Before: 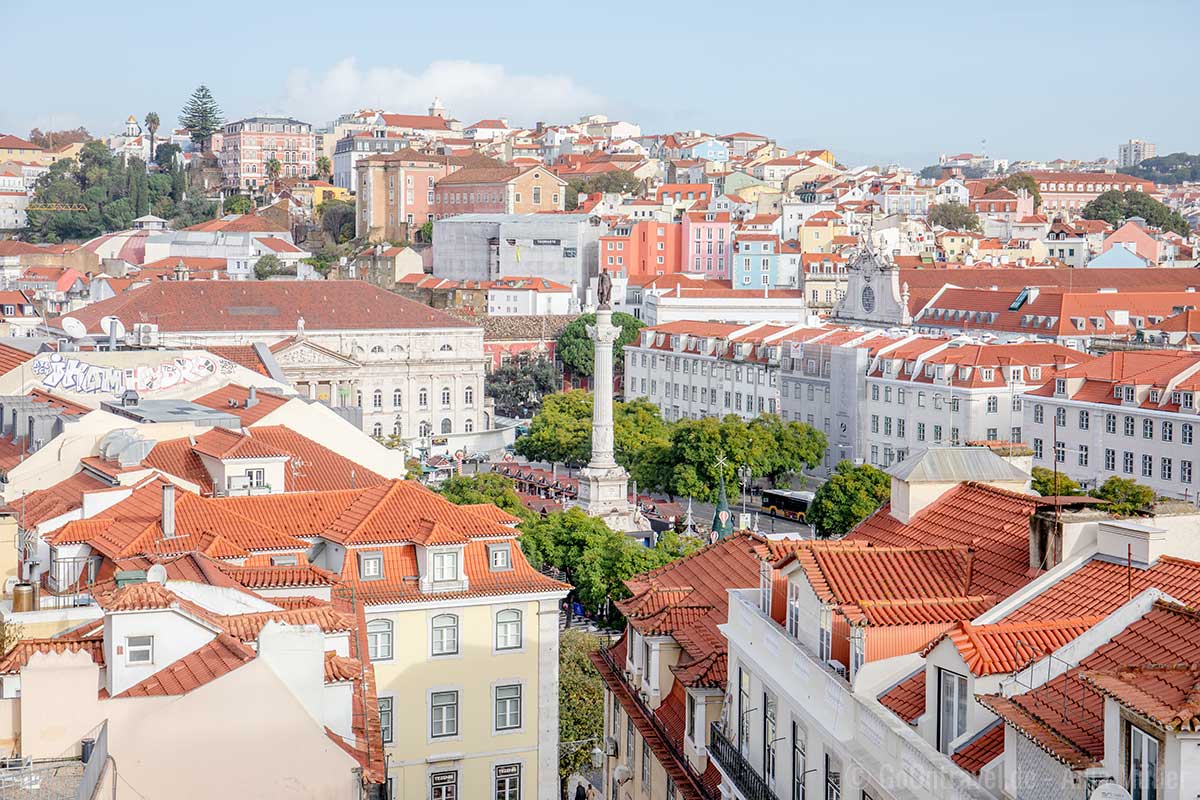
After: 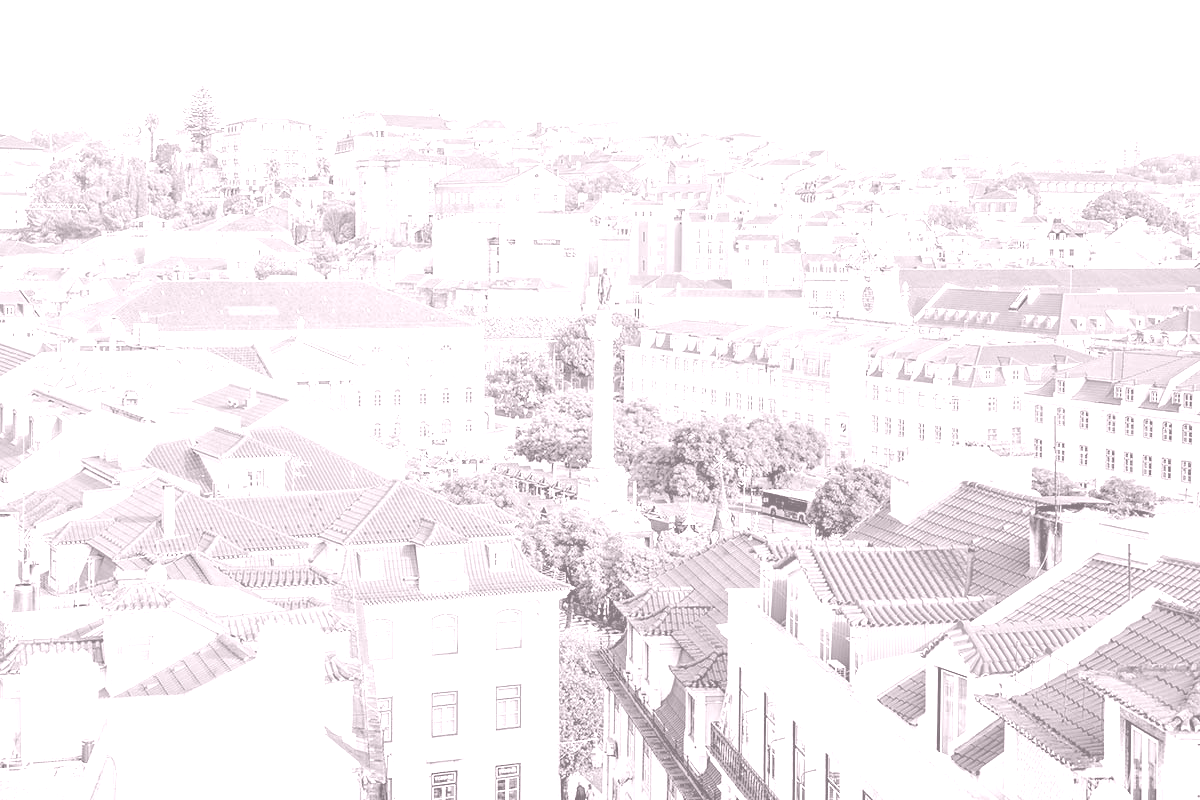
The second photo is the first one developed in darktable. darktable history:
colorize: hue 25.2°, saturation 83%, source mix 82%, lightness 79%, version 1
color zones: curves: ch0 [(0.27, 0.396) (0.563, 0.504) (0.75, 0.5) (0.787, 0.307)]
tone equalizer: -8 EV 1 EV, -7 EV 1 EV, -6 EV 1 EV, -5 EV 1 EV, -4 EV 1 EV, -3 EV 0.75 EV, -2 EV 0.5 EV, -1 EV 0.25 EV
